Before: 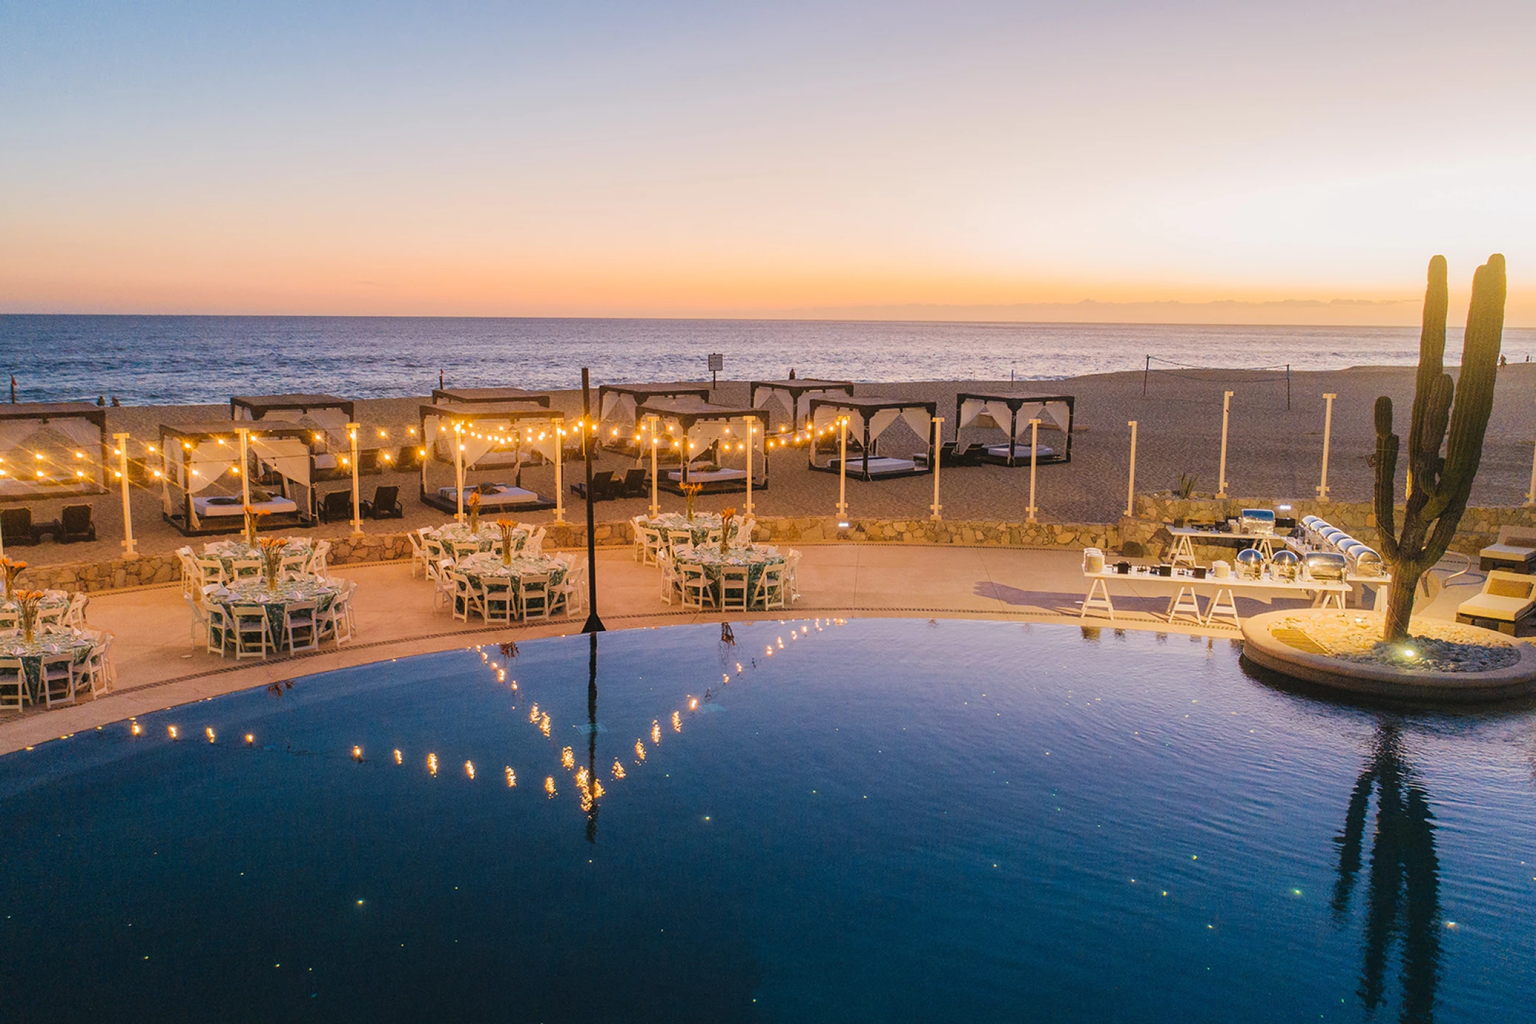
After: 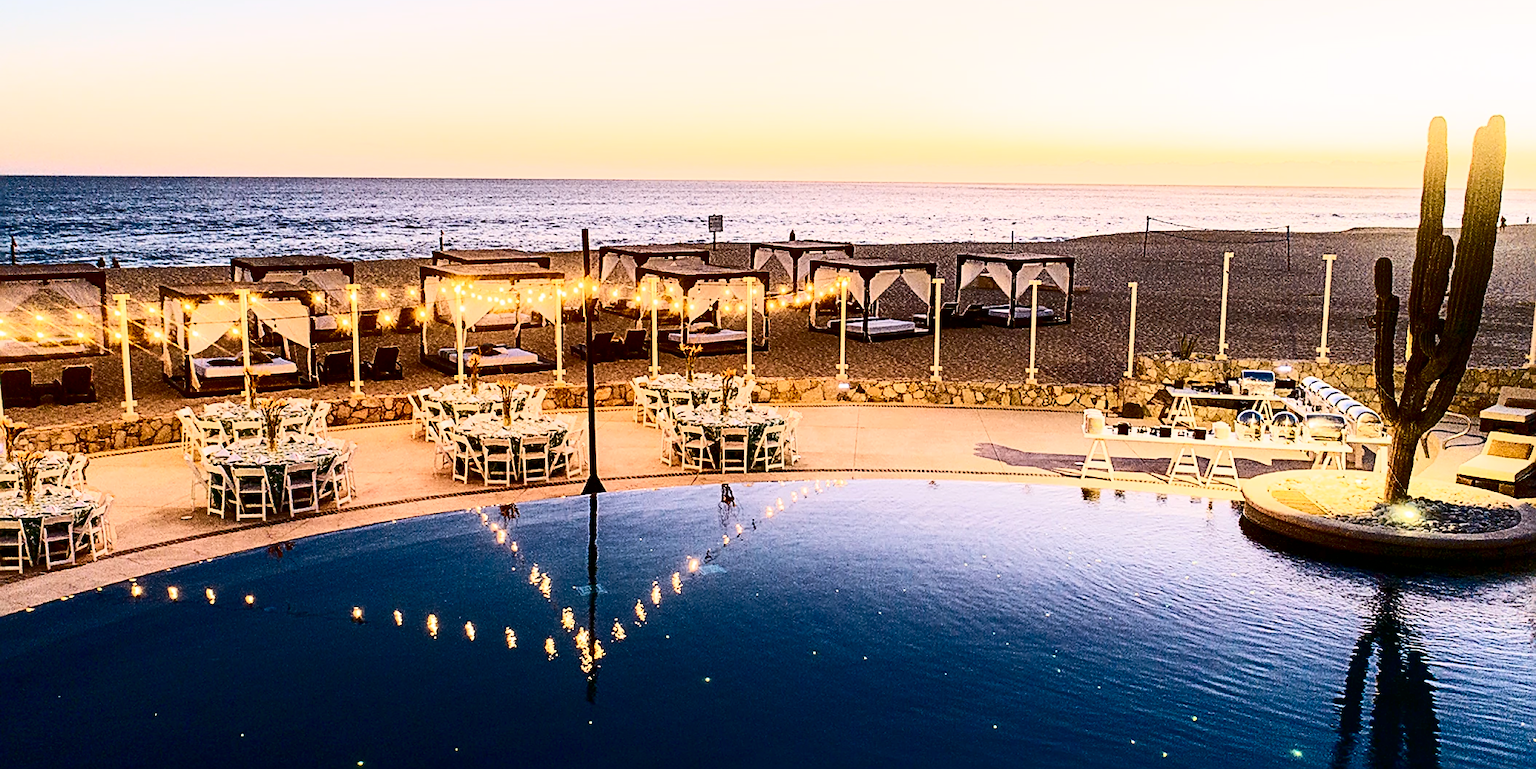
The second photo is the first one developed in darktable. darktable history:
exposure: black level correction 0.012, compensate highlight preservation false
tone curve: curves: ch0 [(0, 0) (0.003, 0.003) (0.011, 0.014) (0.025, 0.031) (0.044, 0.055) (0.069, 0.086) (0.1, 0.124) (0.136, 0.168) (0.177, 0.22) (0.224, 0.278) (0.277, 0.344) (0.335, 0.426) (0.399, 0.515) (0.468, 0.597) (0.543, 0.672) (0.623, 0.746) (0.709, 0.815) (0.801, 0.881) (0.898, 0.939) (1, 1)], color space Lab, linked channels, preserve colors none
contrast brightness saturation: contrast 0.515, saturation -0.095
sharpen: radius 2.566, amount 0.681
crop: top 13.63%, bottom 11.232%
